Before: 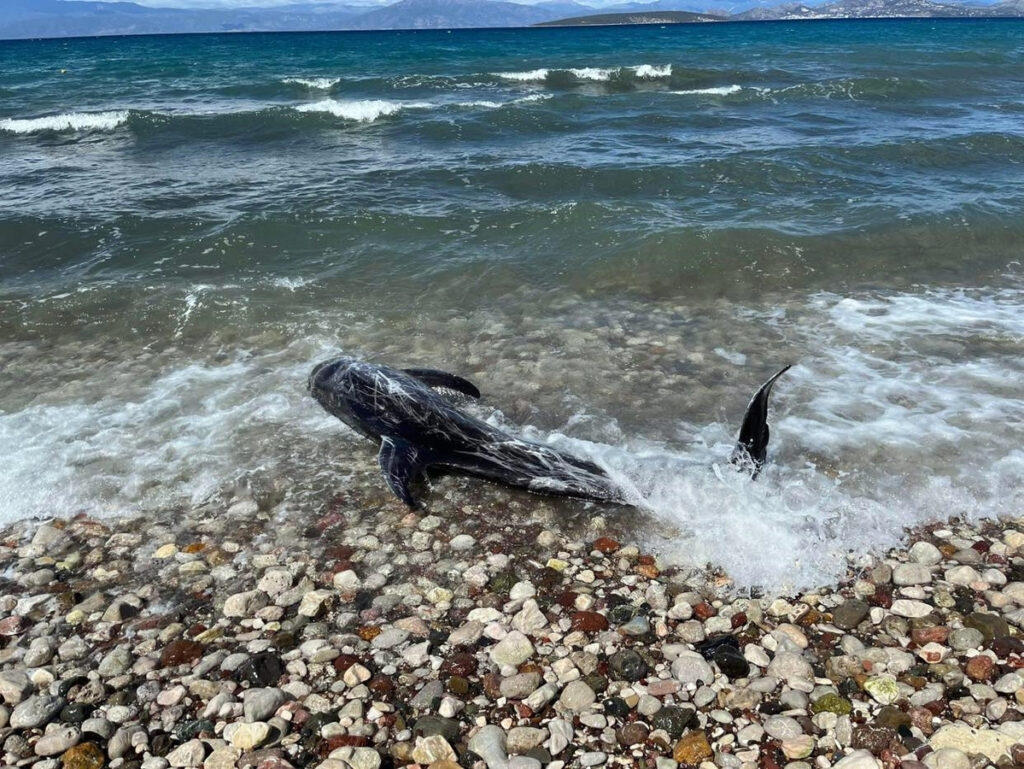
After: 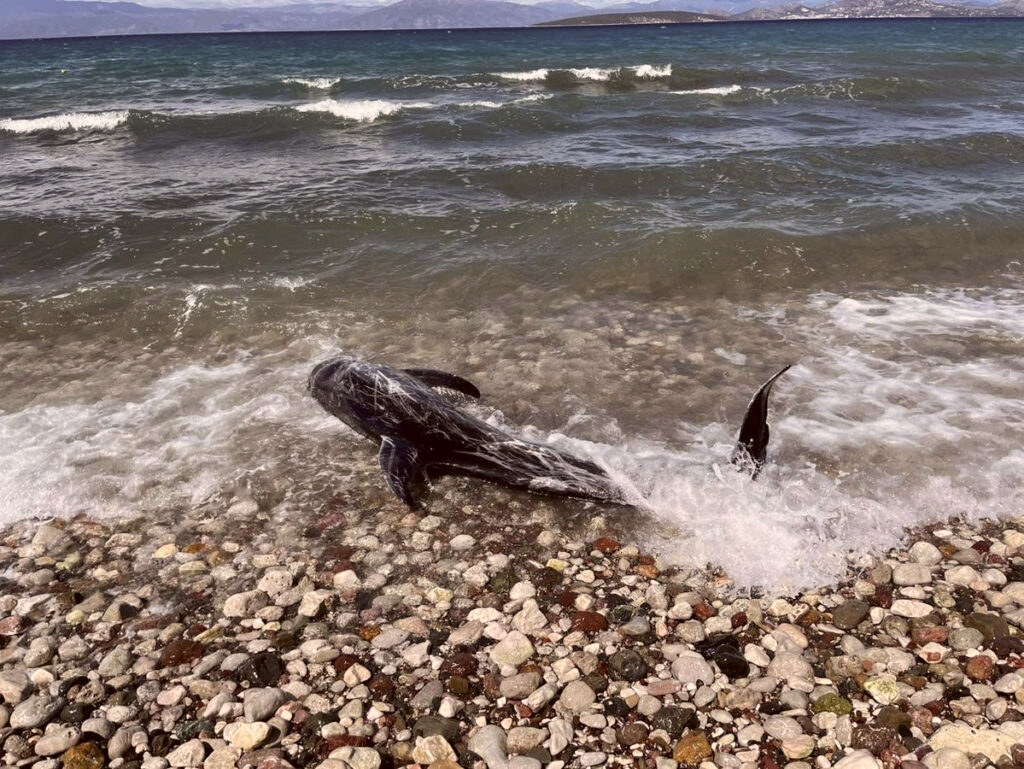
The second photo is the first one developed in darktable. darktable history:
color correction: highlights a* 10.25, highlights b* 9.74, shadows a* 8.51, shadows b* 8.52, saturation 0.788
